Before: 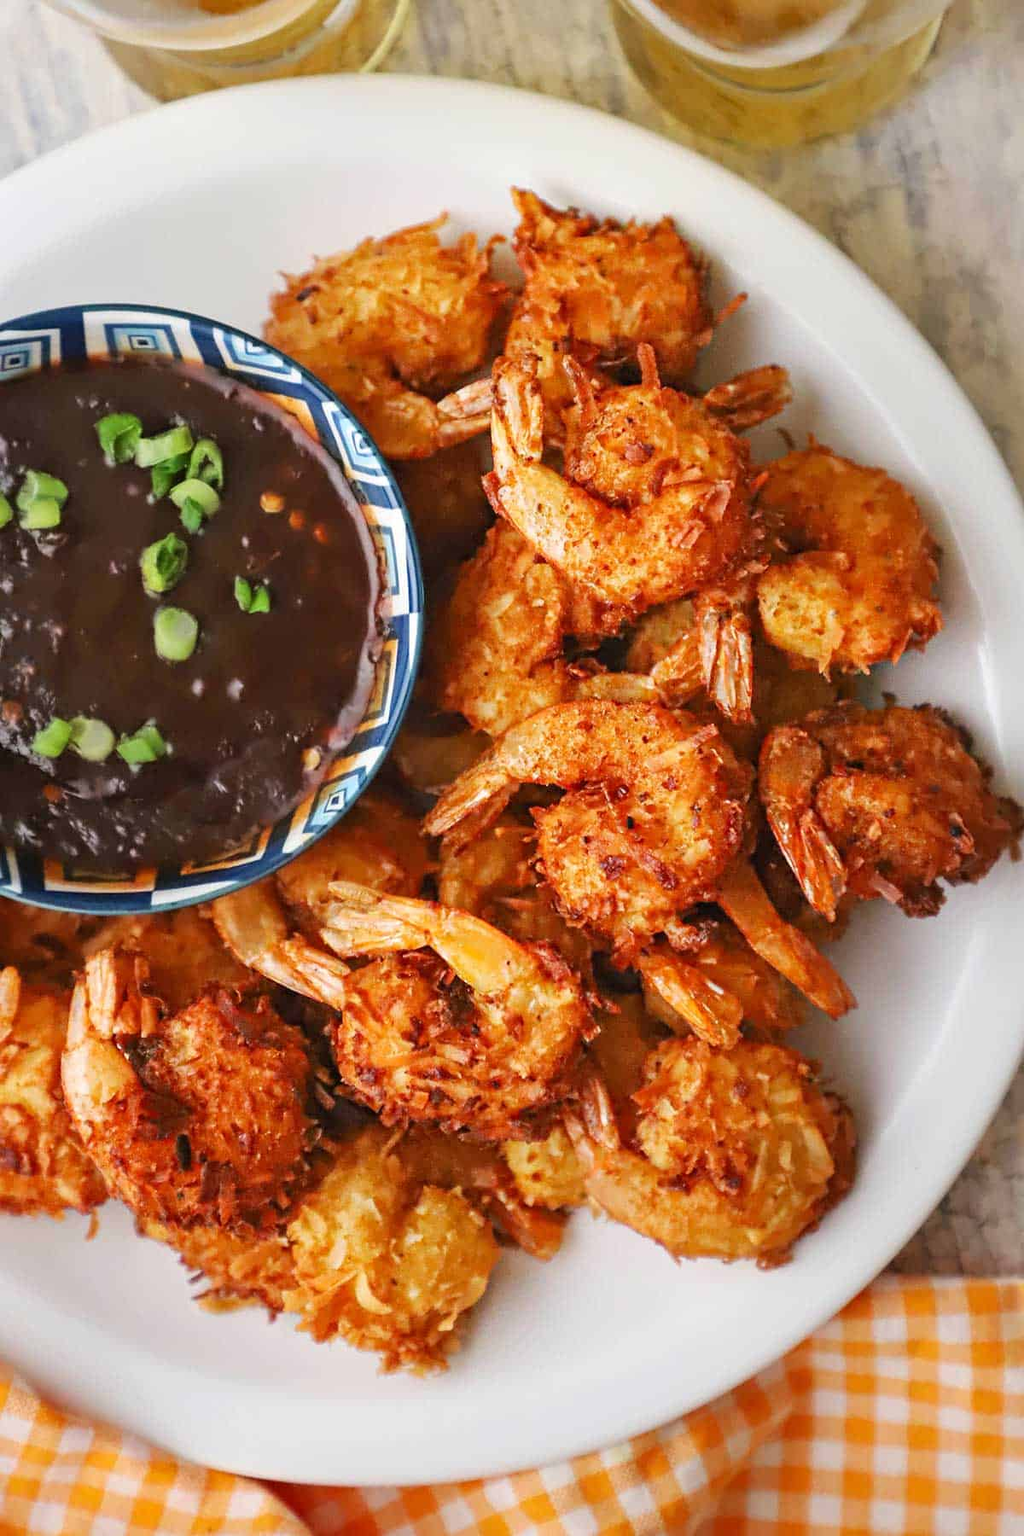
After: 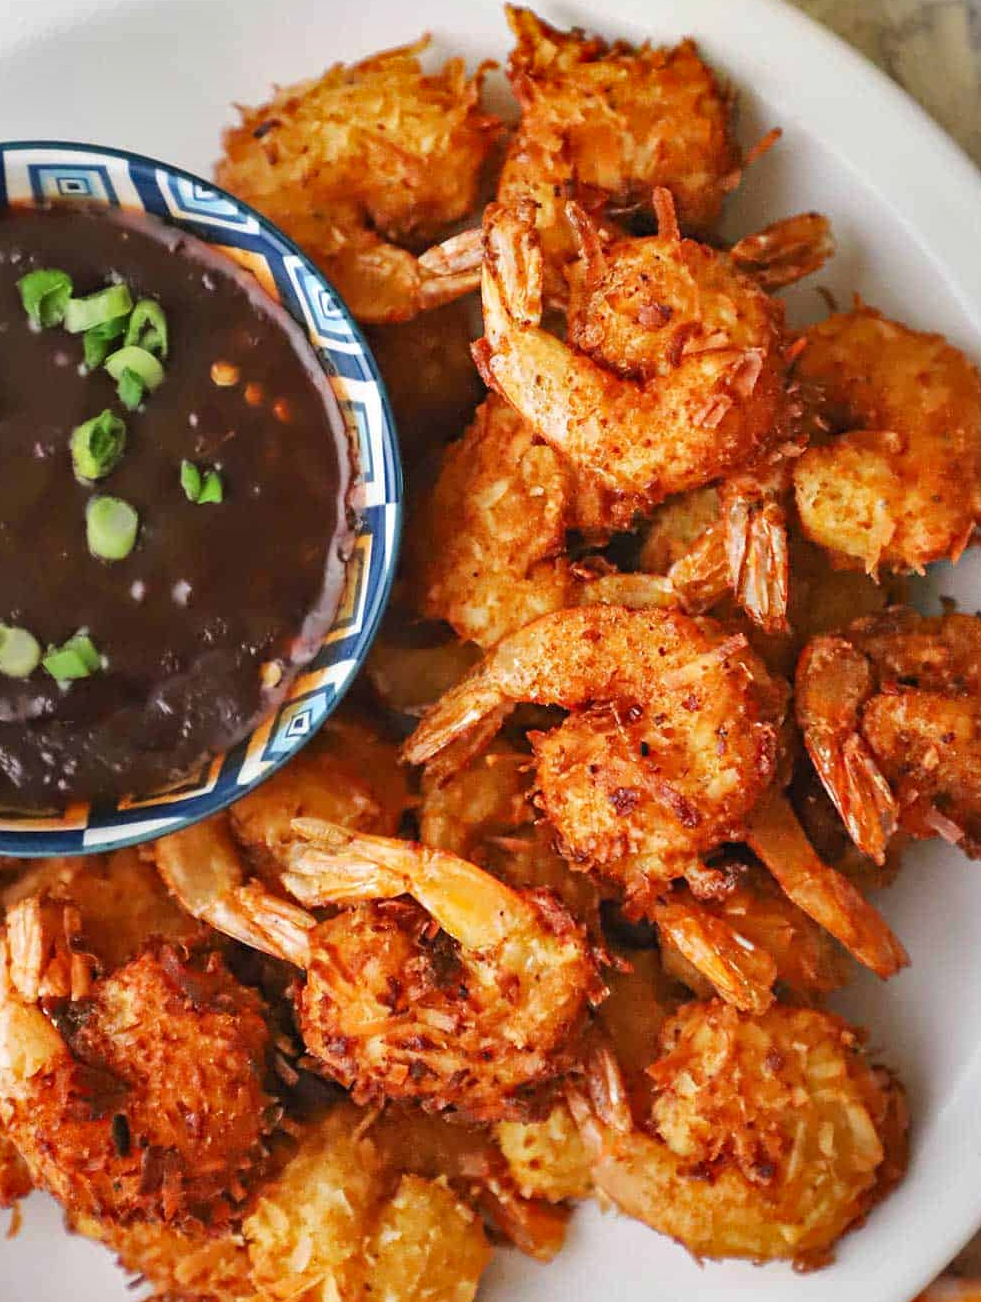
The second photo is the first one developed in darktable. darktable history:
tone equalizer: edges refinement/feathering 500, mask exposure compensation -1.57 EV, preserve details no
crop: left 7.862%, top 11.976%, right 9.982%, bottom 15.392%
shadows and highlights: shadows 25.1, highlights -48.16, soften with gaussian
